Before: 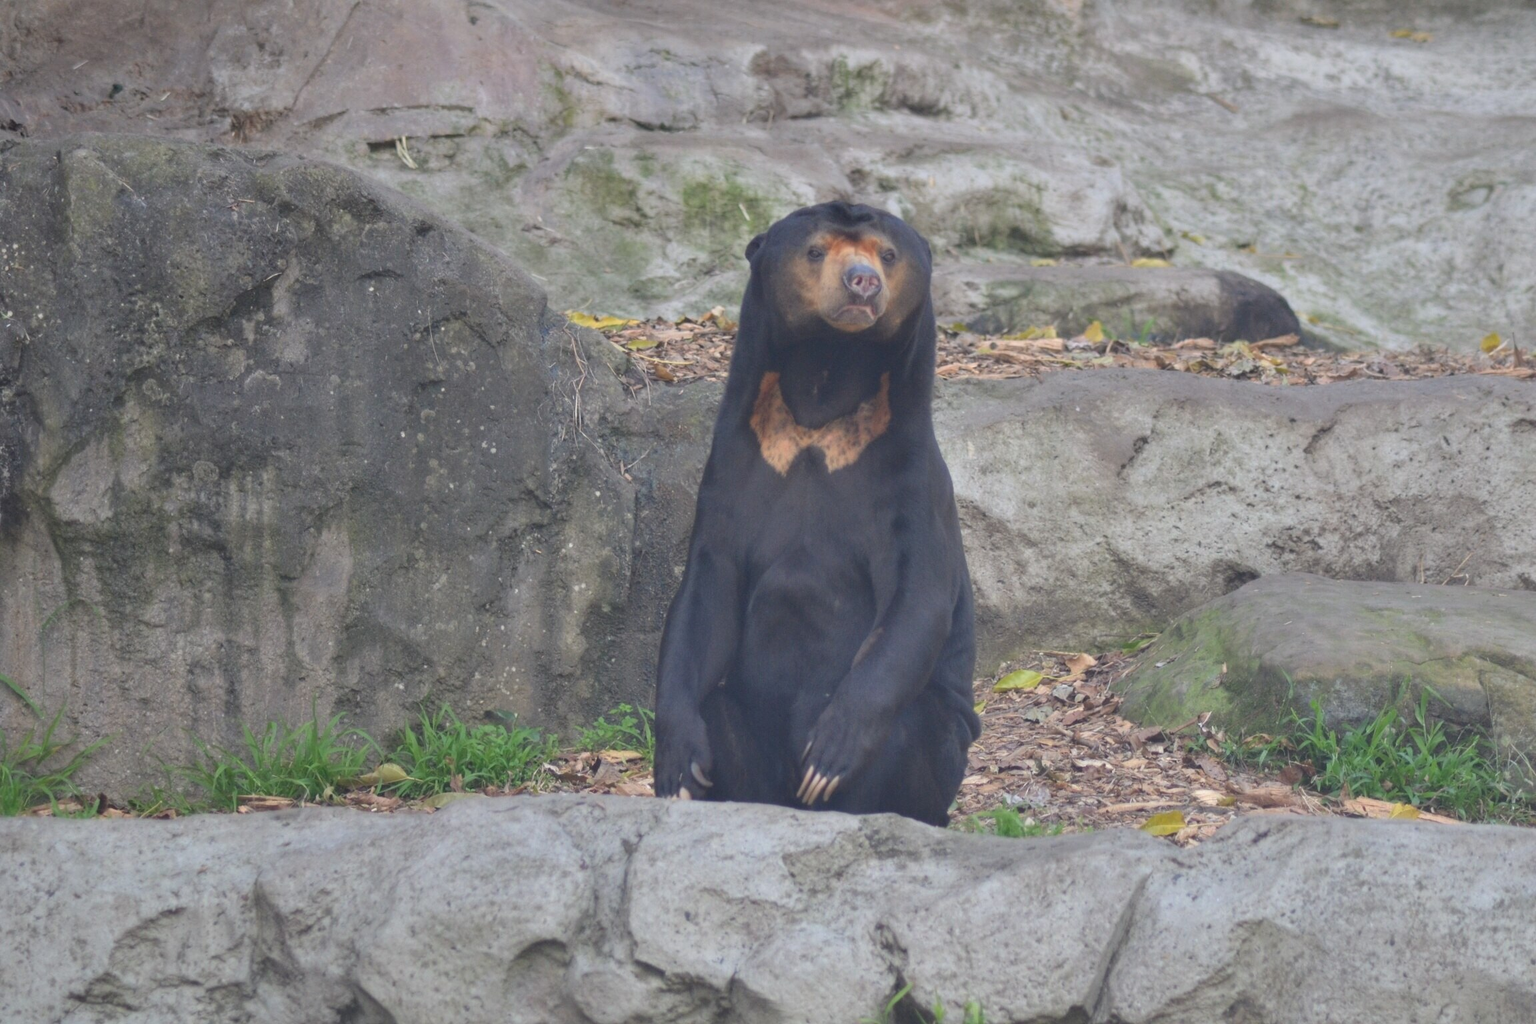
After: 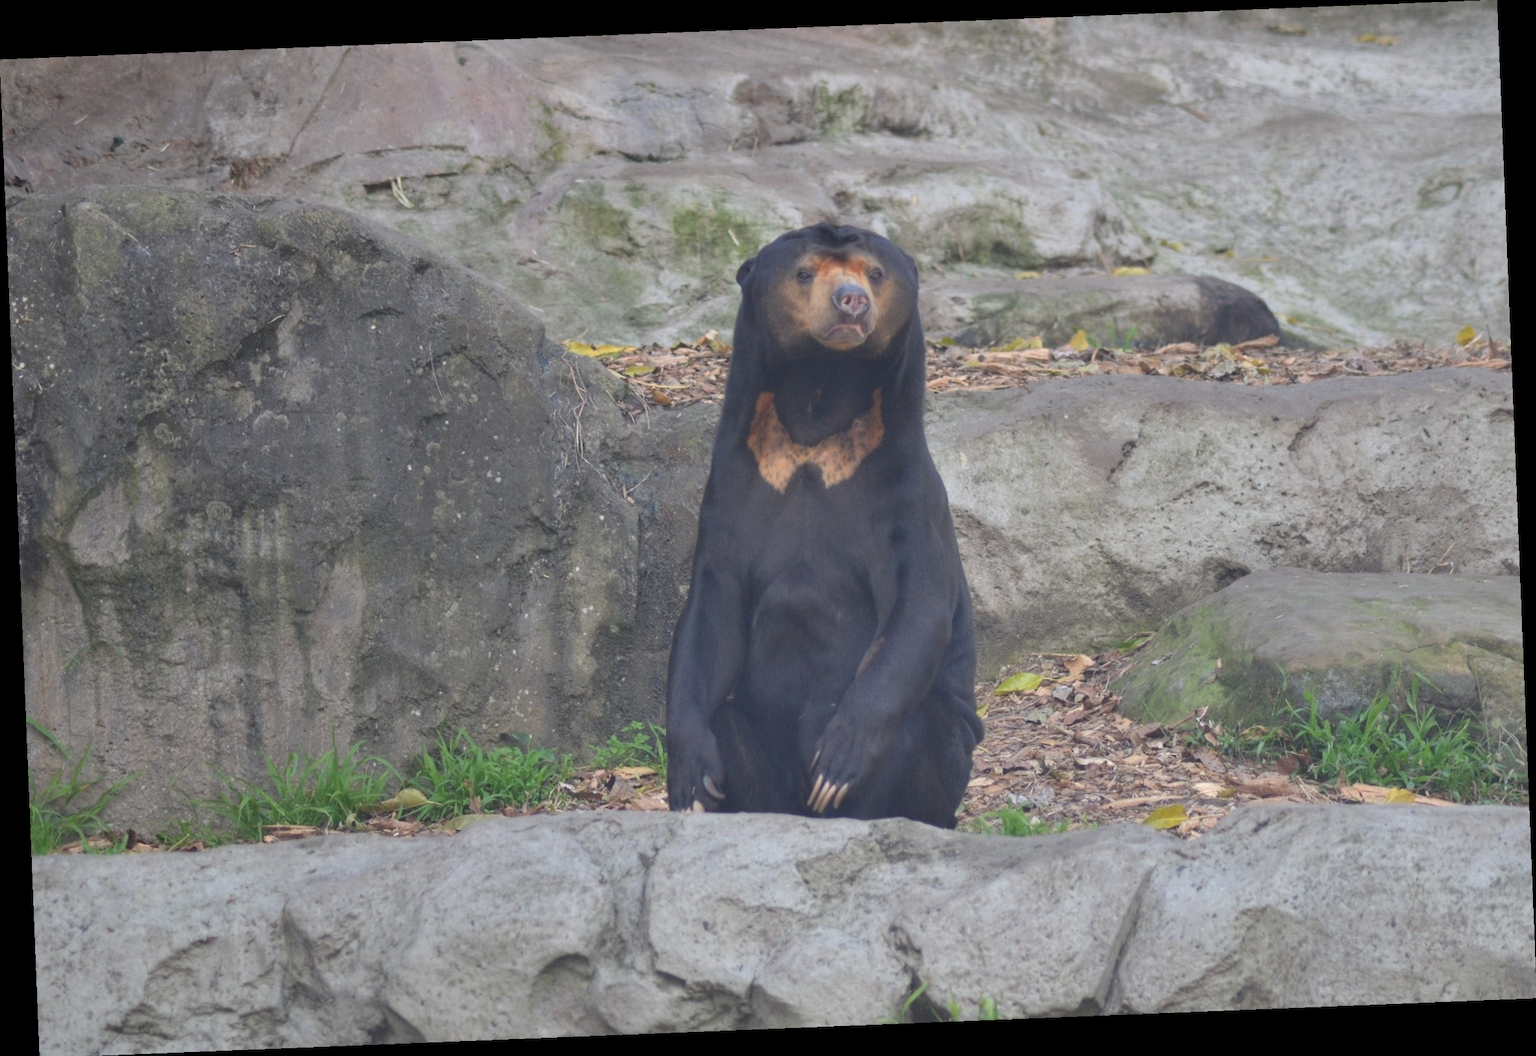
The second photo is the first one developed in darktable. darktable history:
rotate and perspective: rotation -2.29°, automatic cropping off
bloom: size 13.65%, threshold 98.39%, strength 4.82%
